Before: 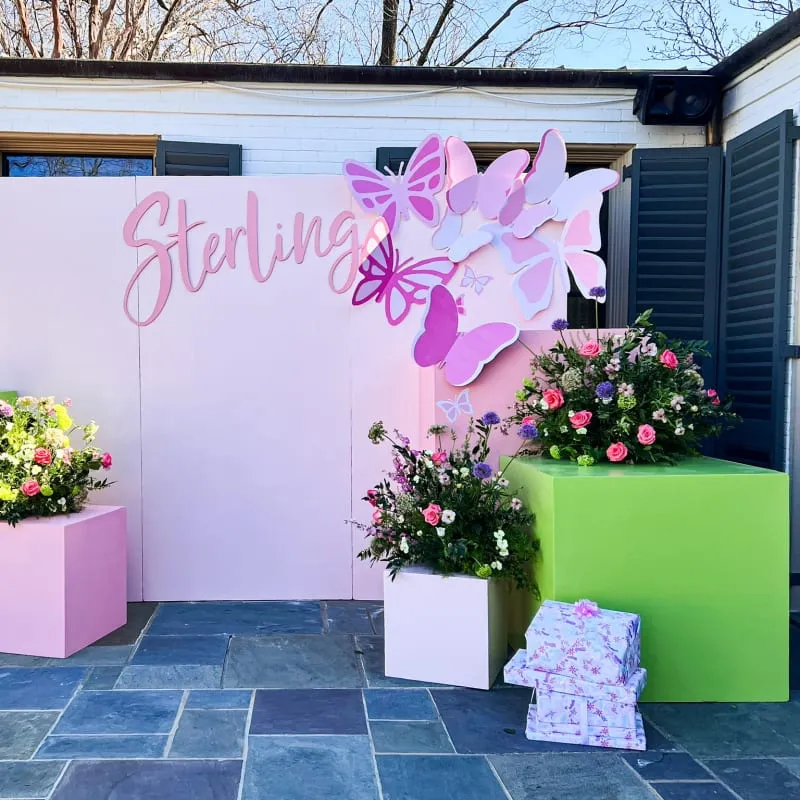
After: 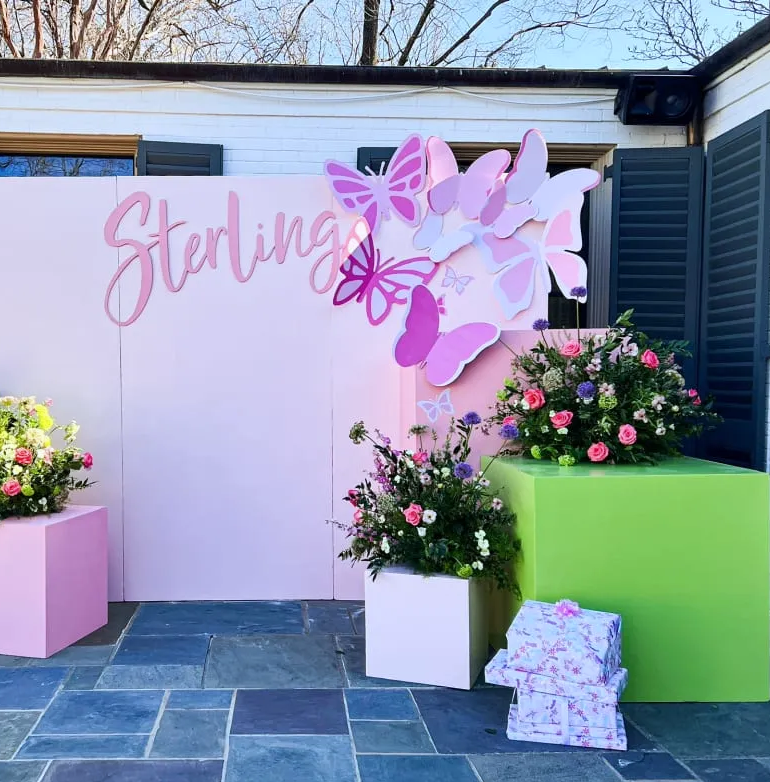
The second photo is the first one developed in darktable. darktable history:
white balance: red 0.982, blue 1.018
crop and rotate: left 2.536%, right 1.107%, bottom 2.246%
